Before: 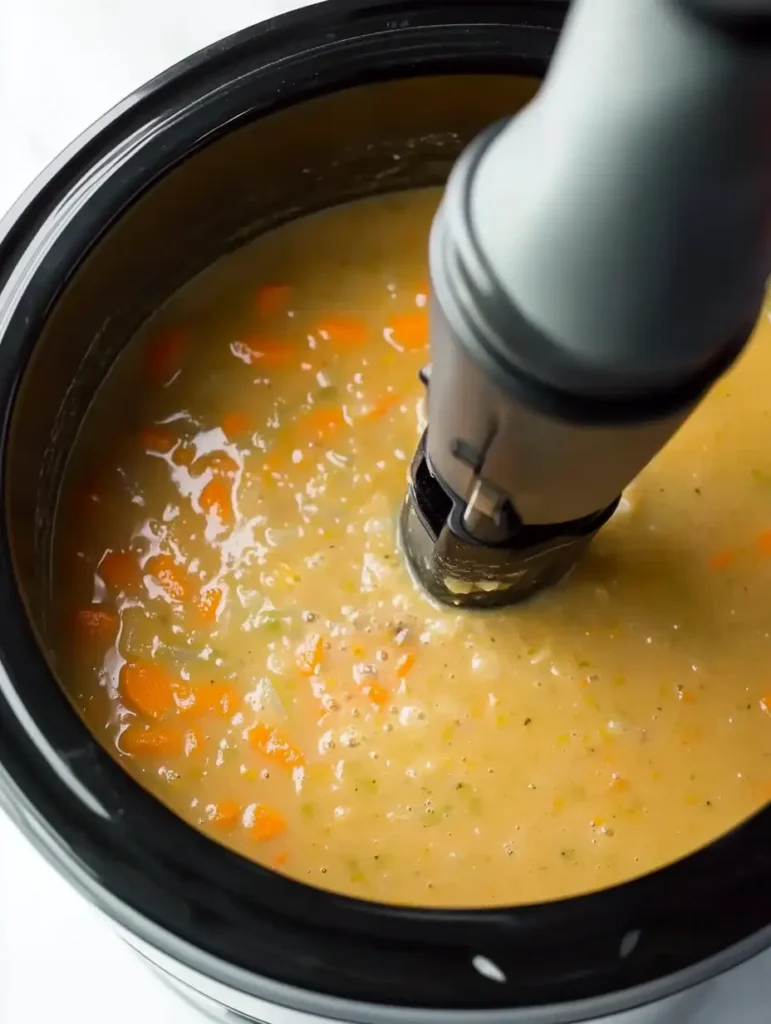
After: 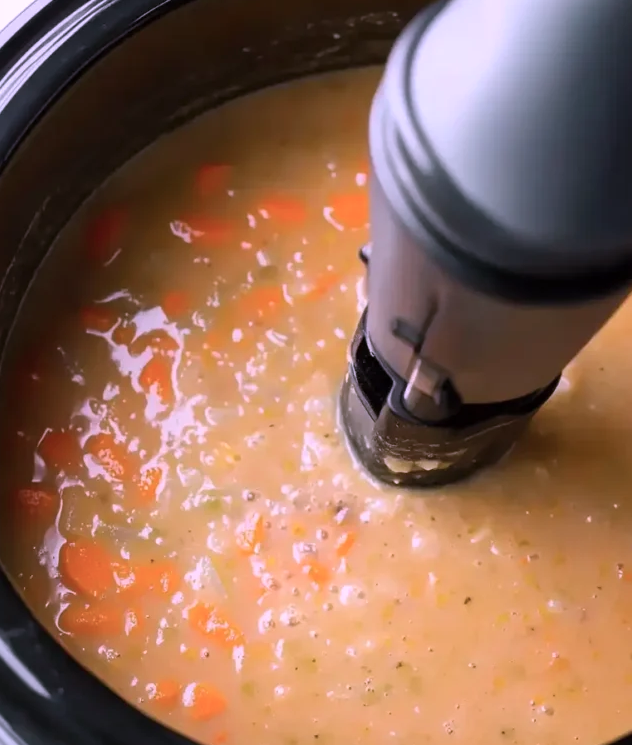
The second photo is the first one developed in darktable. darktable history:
color correction: highlights a* 15.03, highlights b* -25.07
crop: left 7.856%, top 11.836%, right 10.12%, bottom 15.387%
